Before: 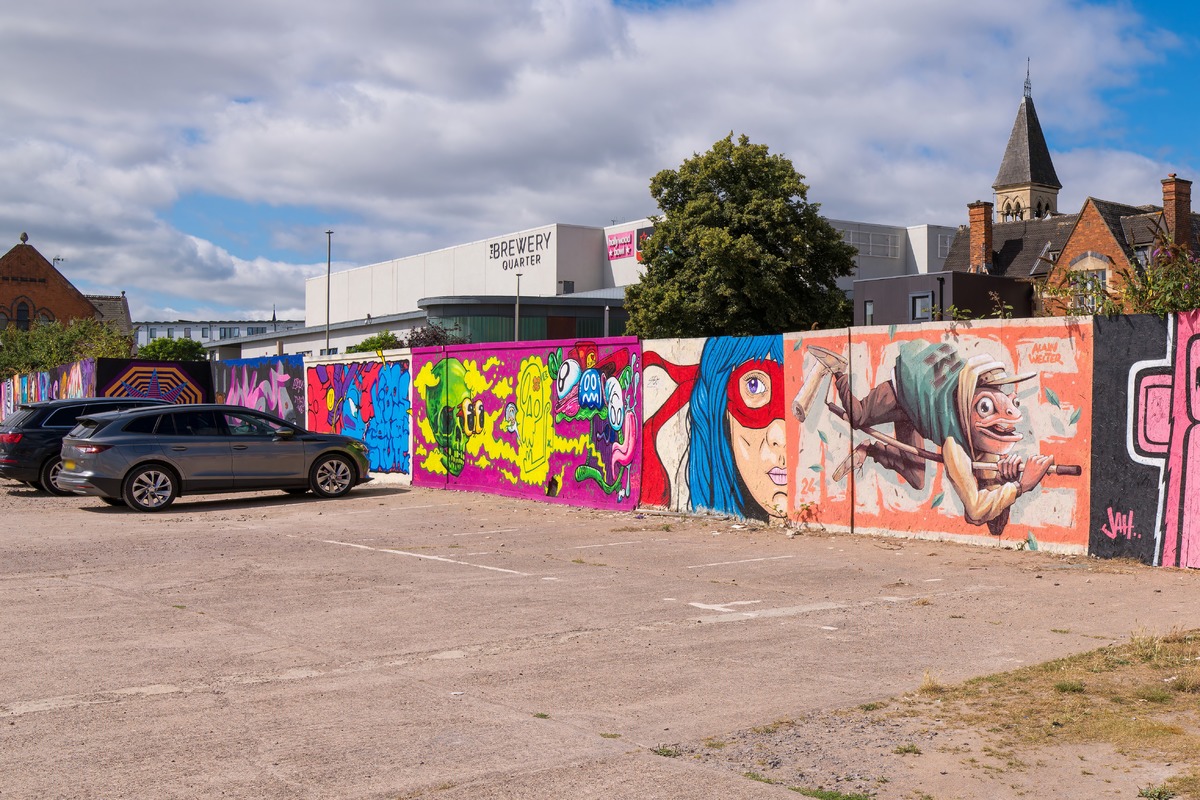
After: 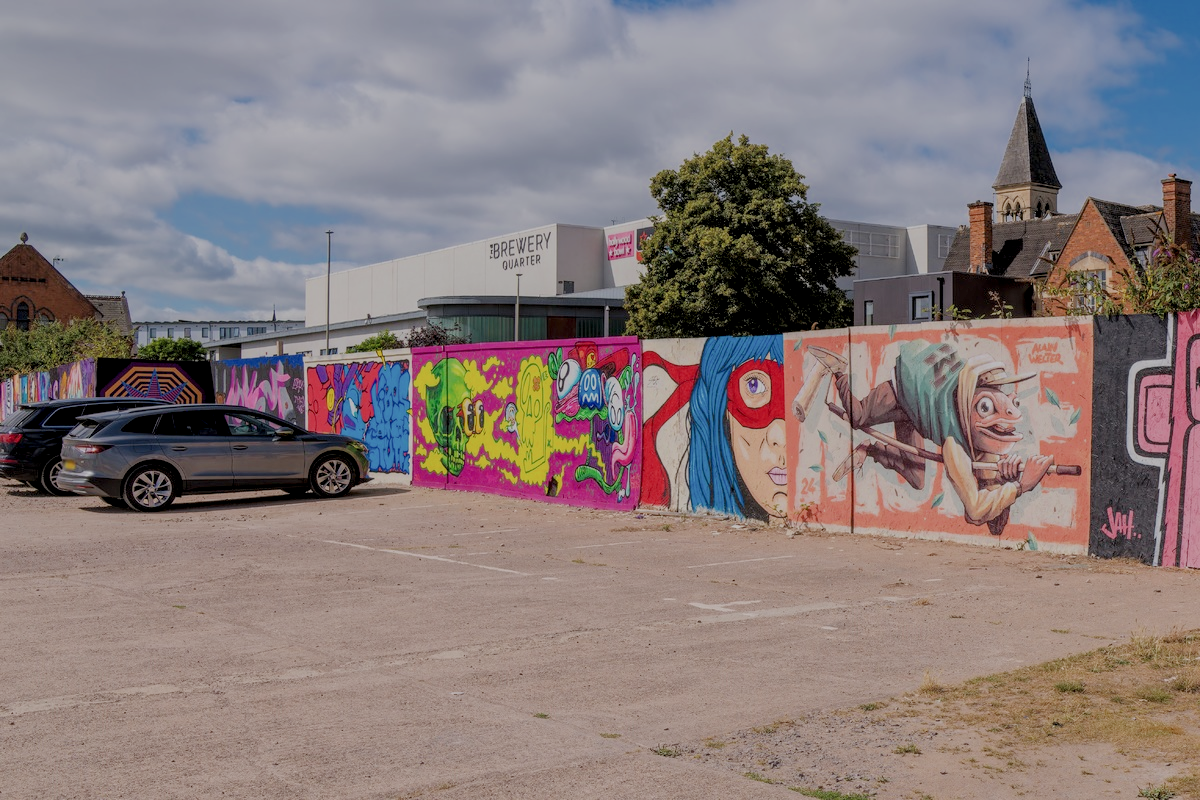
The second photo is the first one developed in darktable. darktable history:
filmic rgb: black relative exposure -7.01 EV, white relative exposure 5.99 EV, target black luminance 0%, hardness 2.76, latitude 61.51%, contrast 0.687, highlights saturation mix 10.87%, shadows ↔ highlights balance -0.04%
local contrast: detail 130%
